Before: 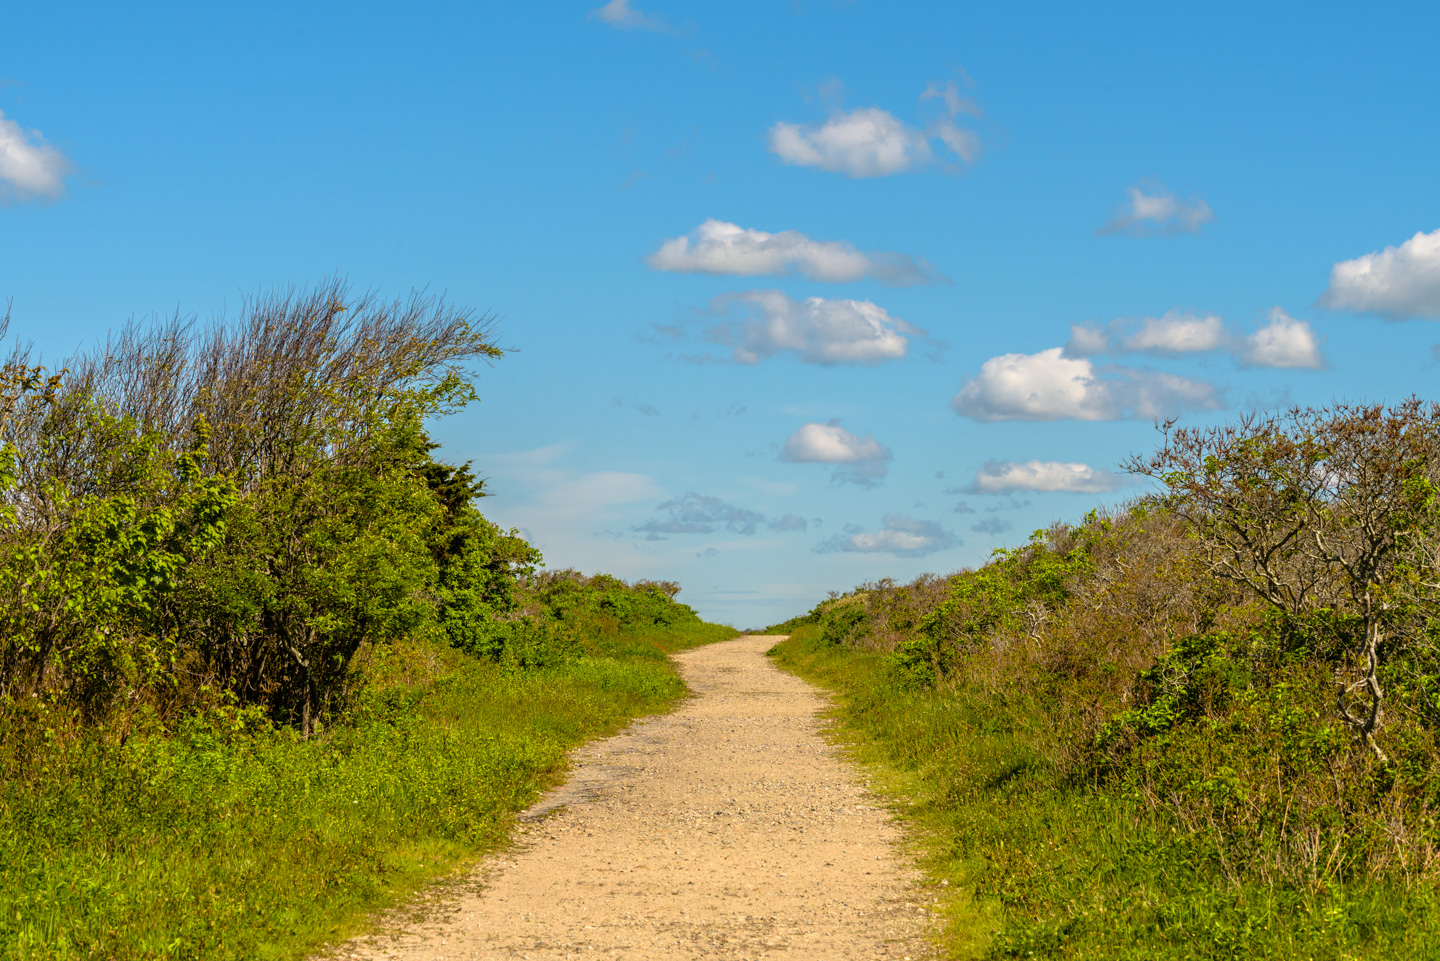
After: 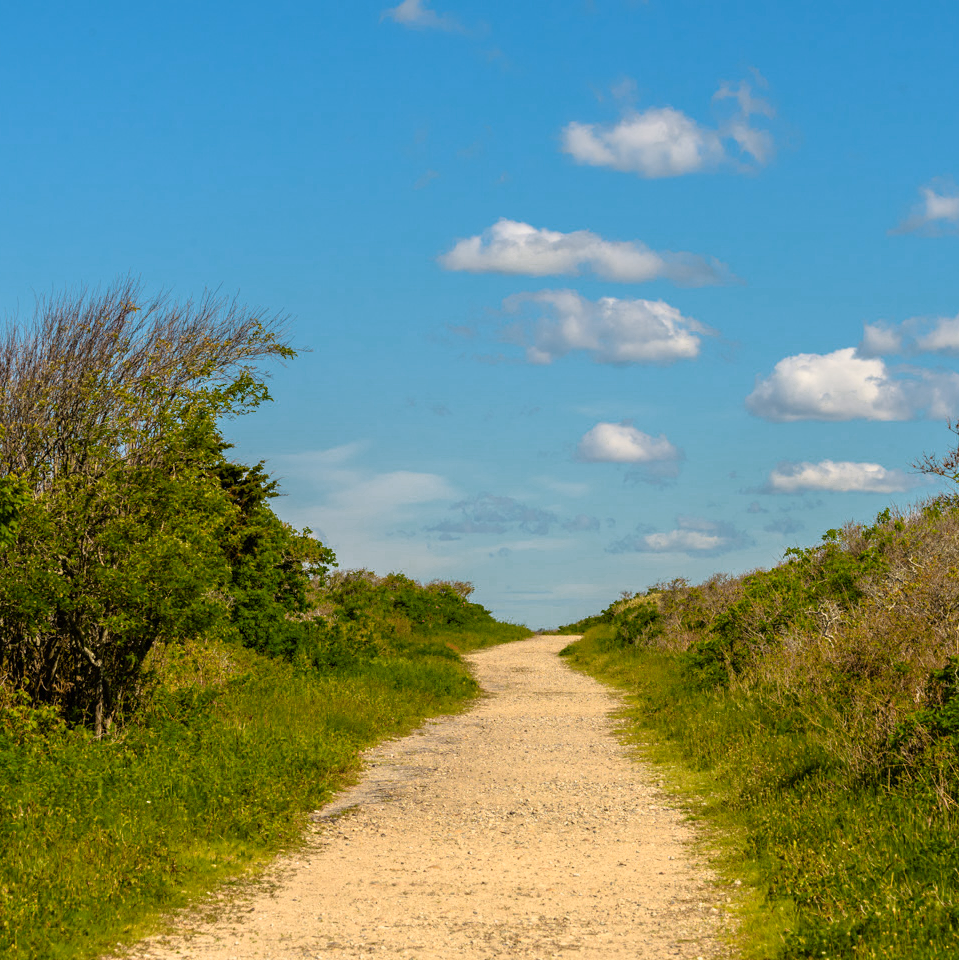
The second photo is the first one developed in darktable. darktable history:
crop and rotate: left 14.436%, right 18.898%
color zones: curves: ch0 [(0.25, 0.5) (0.347, 0.092) (0.75, 0.5)]; ch1 [(0.25, 0.5) (0.33, 0.51) (0.75, 0.5)]
